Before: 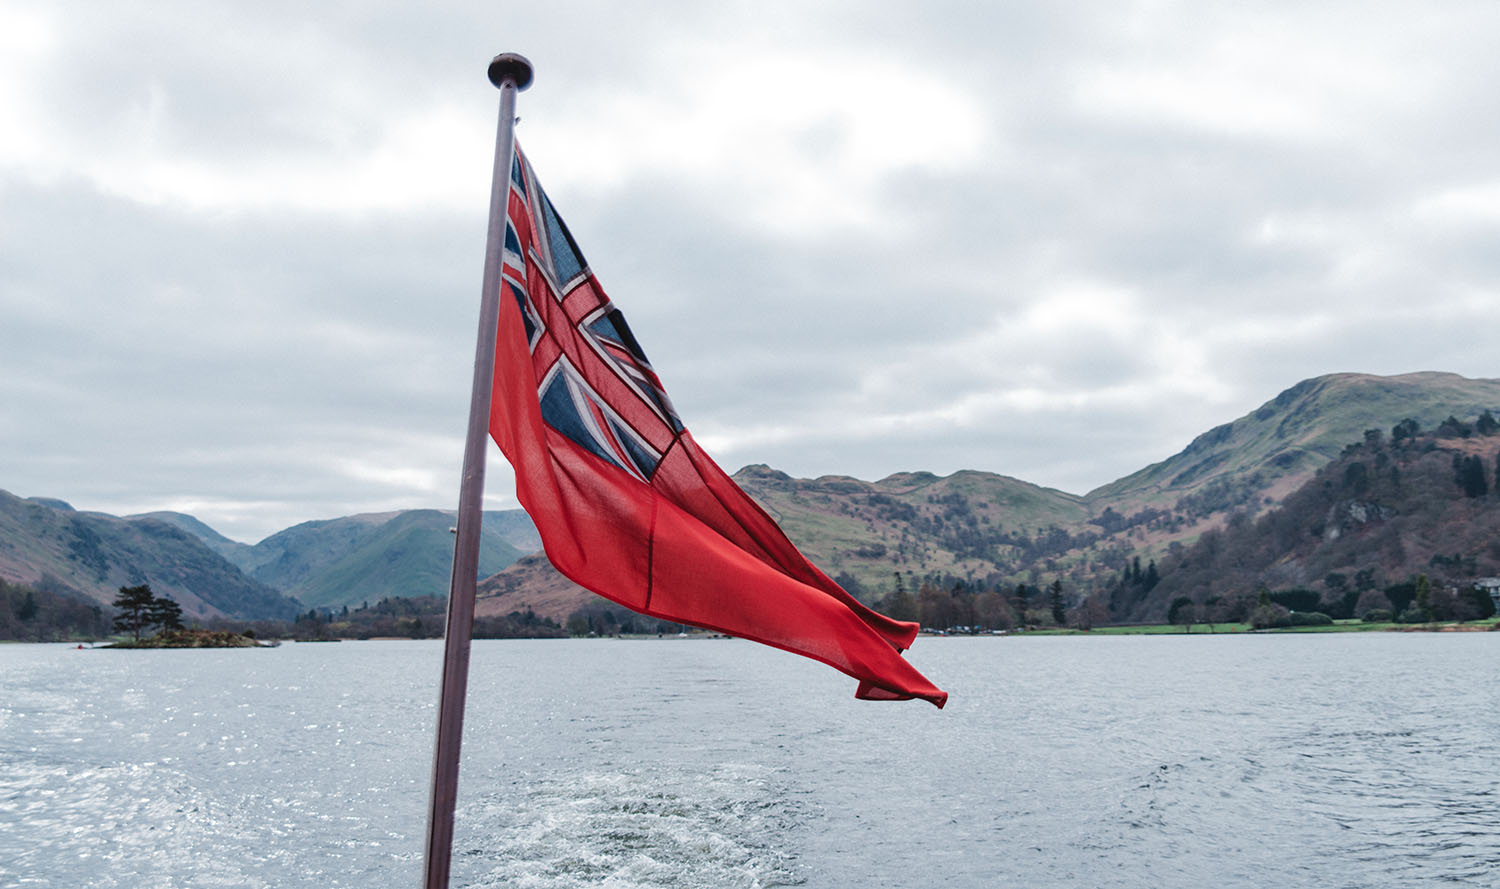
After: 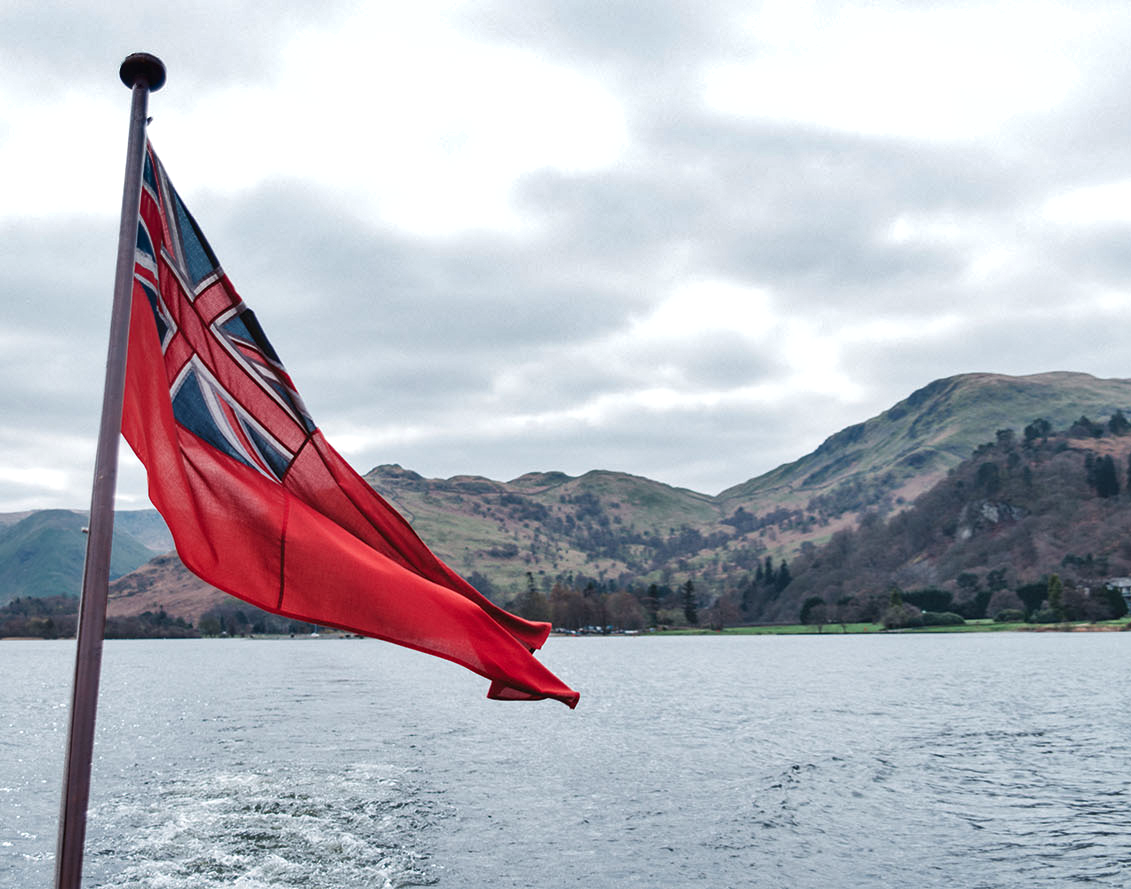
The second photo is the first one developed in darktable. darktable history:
exposure: exposure 0.2 EV, compensate highlight preservation false
crop and rotate: left 24.6%
shadows and highlights: soften with gaussian
